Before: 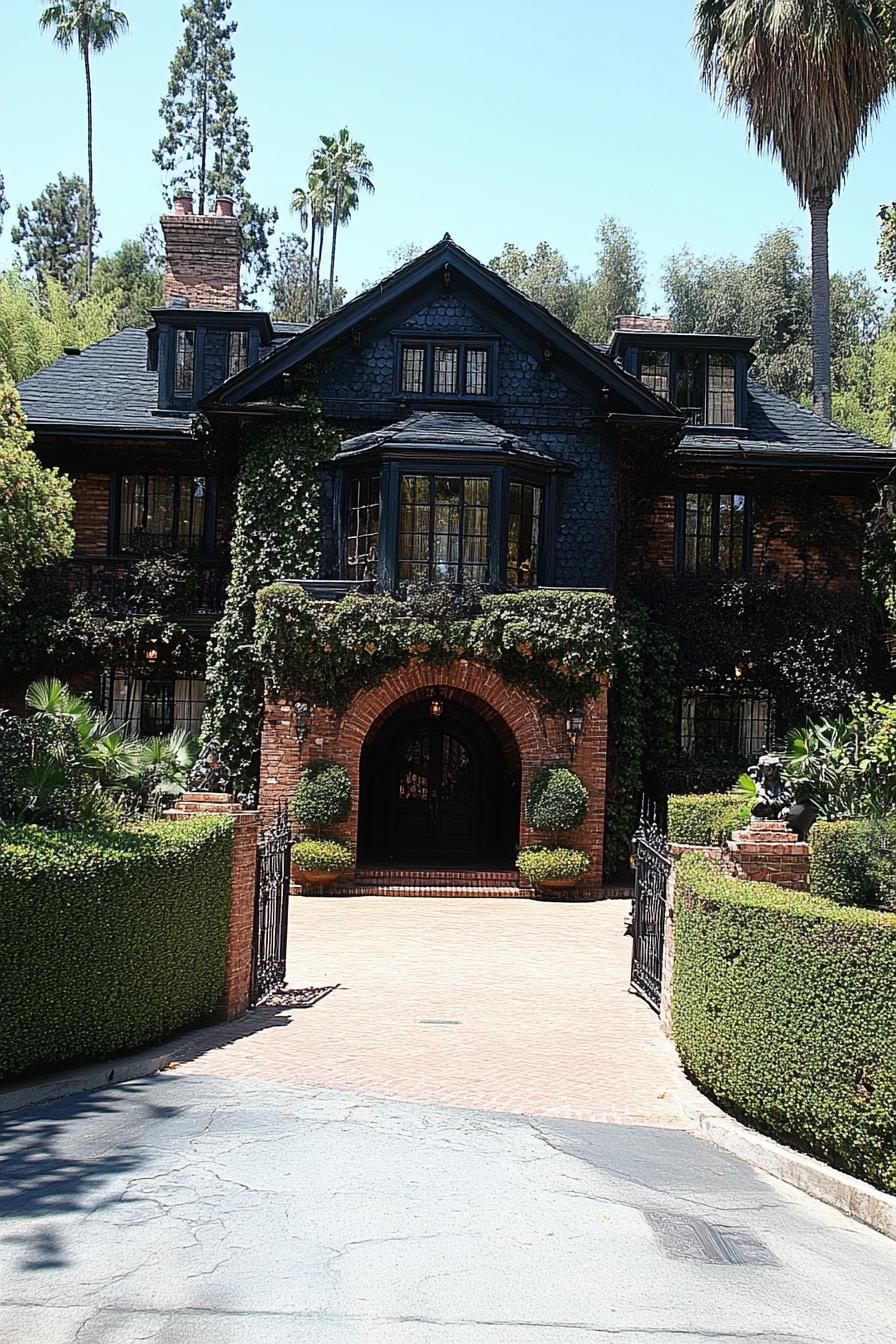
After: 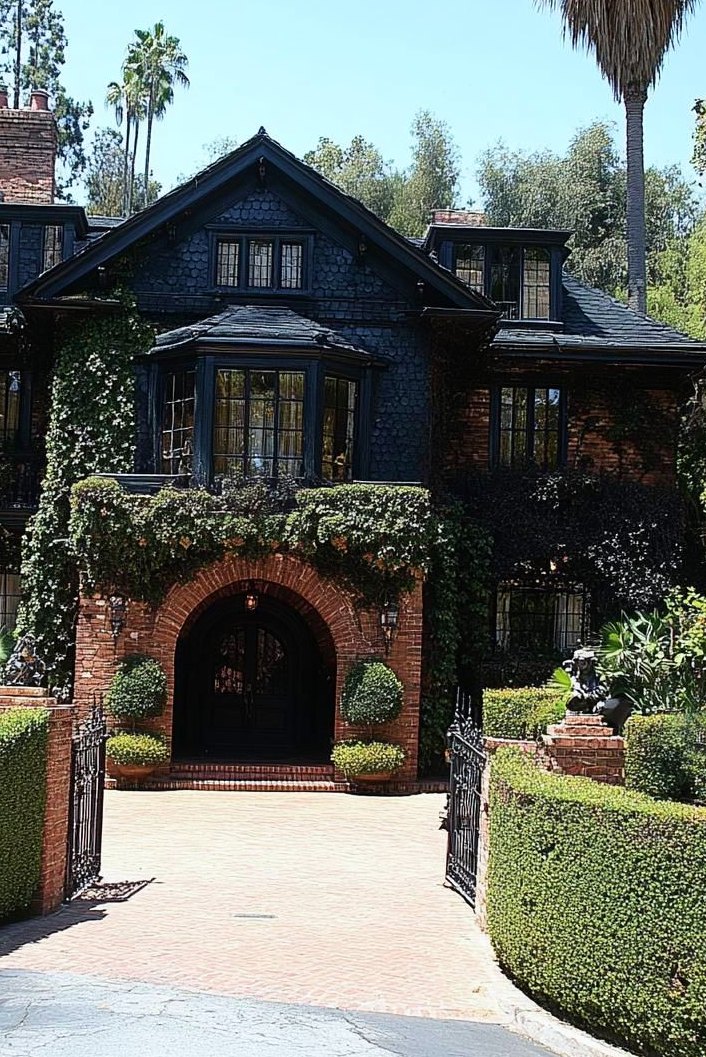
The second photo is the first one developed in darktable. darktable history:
crop and rotate: left 20.74%, top 7.912%, right 0.375%, bottom 13.378%
velvia: on, module defaults
white balance: red 0.986, blue 1.01
